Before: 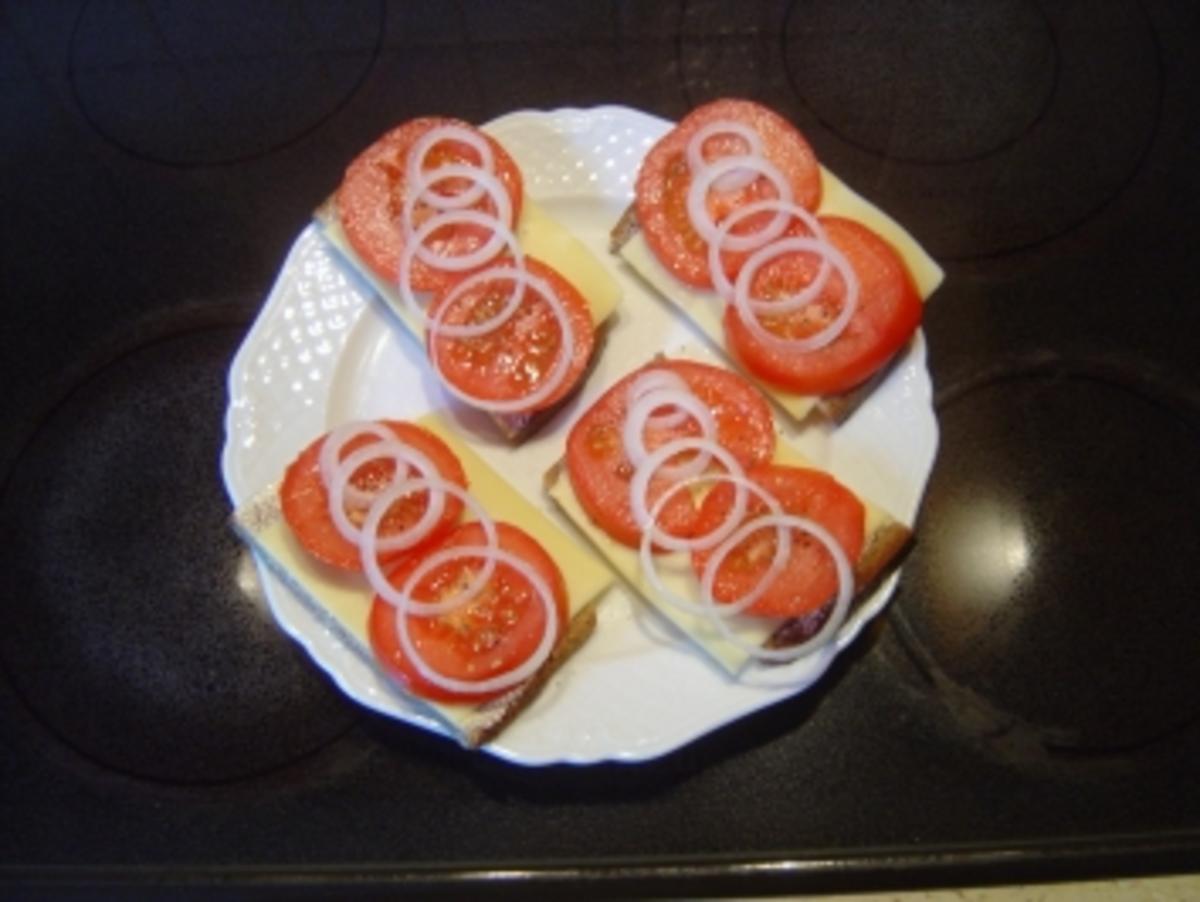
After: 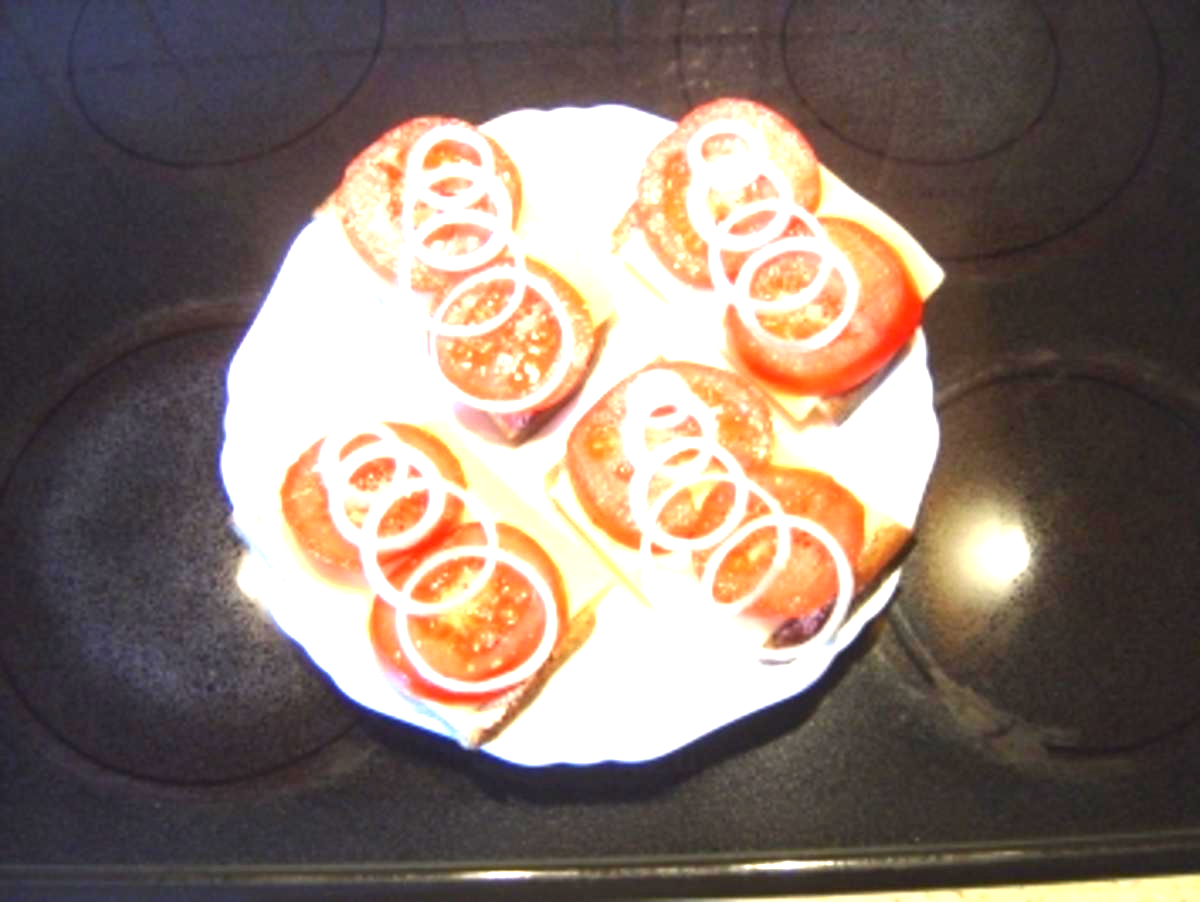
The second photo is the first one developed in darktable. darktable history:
white balance: red 1, blue 1
exposure: black level correction 0, exposure 2.138 EV, compensate exposure bias true, compensate highlight preservation false
